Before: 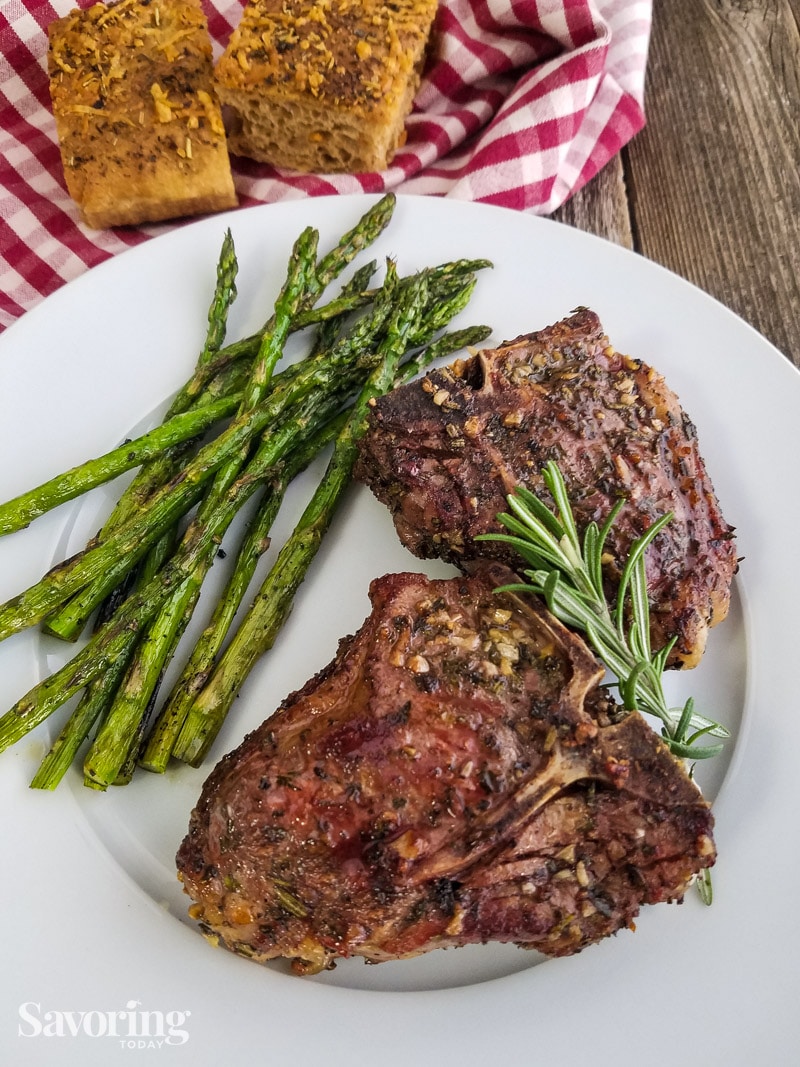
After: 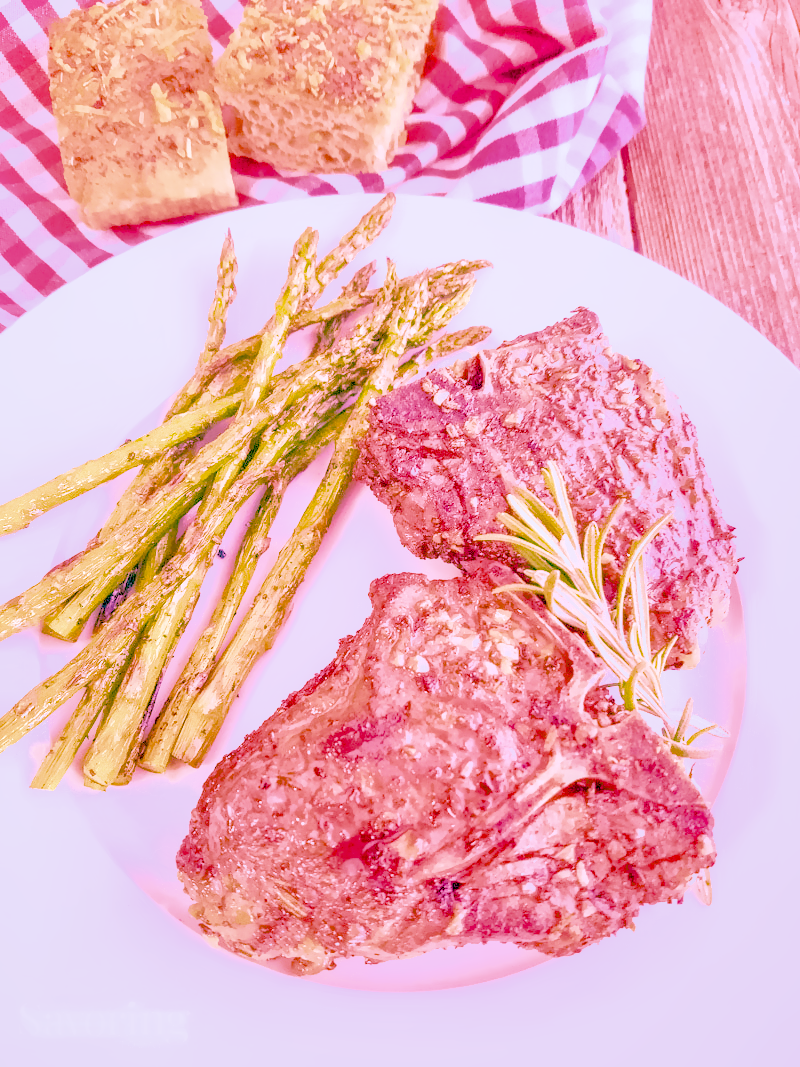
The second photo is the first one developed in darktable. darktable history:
local contrast: on, module defaults
color calibration: illuminant as shot in camera, x 0.358, y 0.373, temperature 4628.91 K
denoise (profiled): preserve shadows 1.52, scattering 0.002, a [-1, 0, 0], compensate highlight preservation false
haze removal: compatibility mode true, adaptive false
highlight reconstruction: on, module defaults
hot pixels: on, module defaults
lens correction: scale 1, crop 1, focal 16, aperture 5.6, distance 1000, camera "Canon EOS RP", lens "Canon RF 16mm F2.8 STM"
shadows and highlights: on, module defaults
white balance: red 2.229, blue 1.46
velvia: on, module defaults
filmic rgb: black relative exposure -4.38 EV, white relative exposure 4.56 EV, hardness 2.37, contrast 1.05
color balance rgb "Colors on Steroids": linear chroma grading › shadows 10%, linear chroma grading › highlights 10%, linear chroma grading › global chroma 15%, linear chroma grading › mid-tones 15%, perceptual saturation grading › global saturation 40%, perceptual saturation grading › highlights -25%, perceptual saturation grading › mid-tones 35%, perceptual saturation grading › shadows 35%, perceptual brilliance grading › global brilliance 11.29%, global vibrance 11.29%
exposure: black level correction 0, exposure 1.173 EV, compensate exposure bias true, compensate highlight preservation false
